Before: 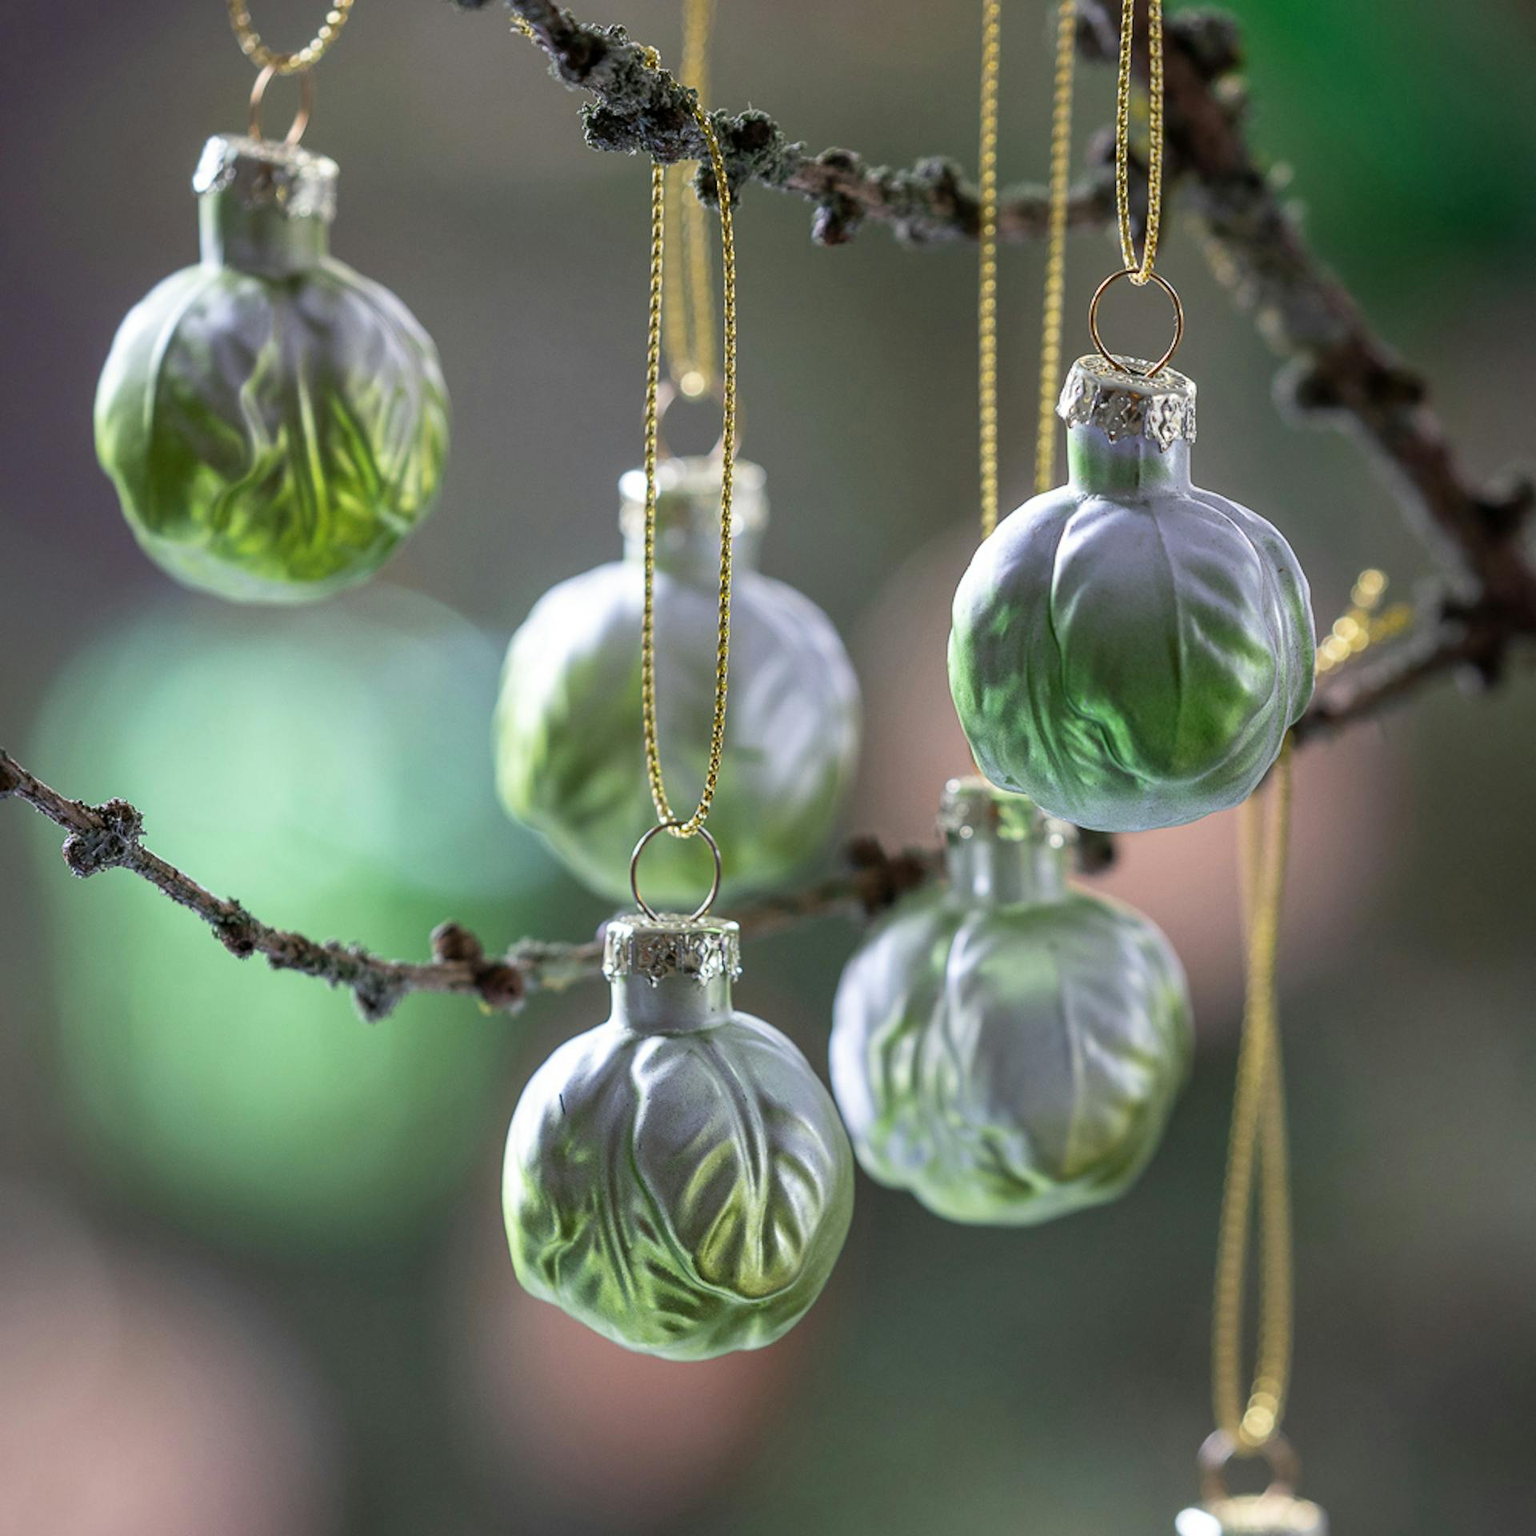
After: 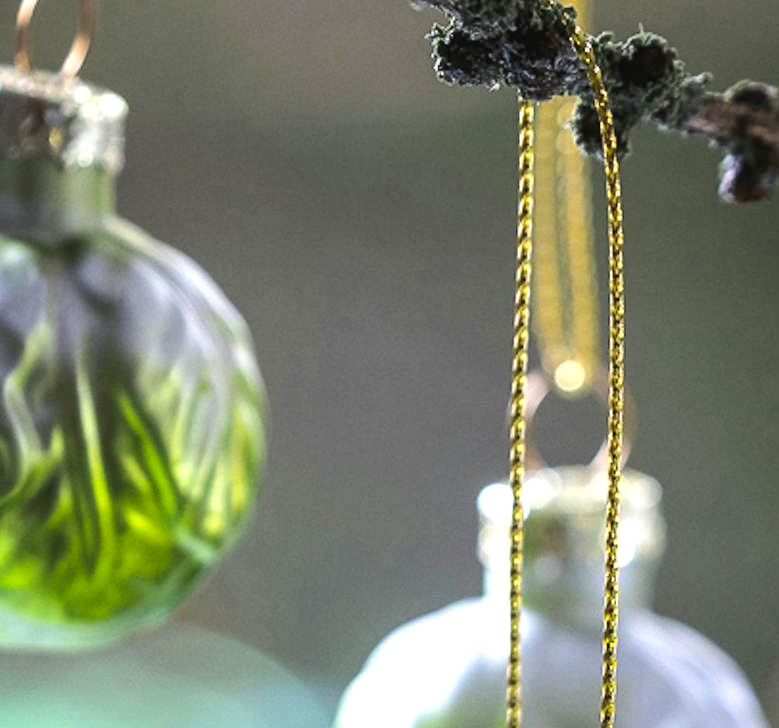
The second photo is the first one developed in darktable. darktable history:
crop: left 15.452%, top 5.459%, right 43.956%, bottom 56.62%
color balance rgb: global offset › luminance 0.71%, perceptual saturation grading › global saturation -11.5%, perceptual brilliance grading › highlights 17.77%, perceptual brilliance grading › mid-tones 31.71%, perceptual brilliance grading › shadows -31.01%, global vibrance 50%
